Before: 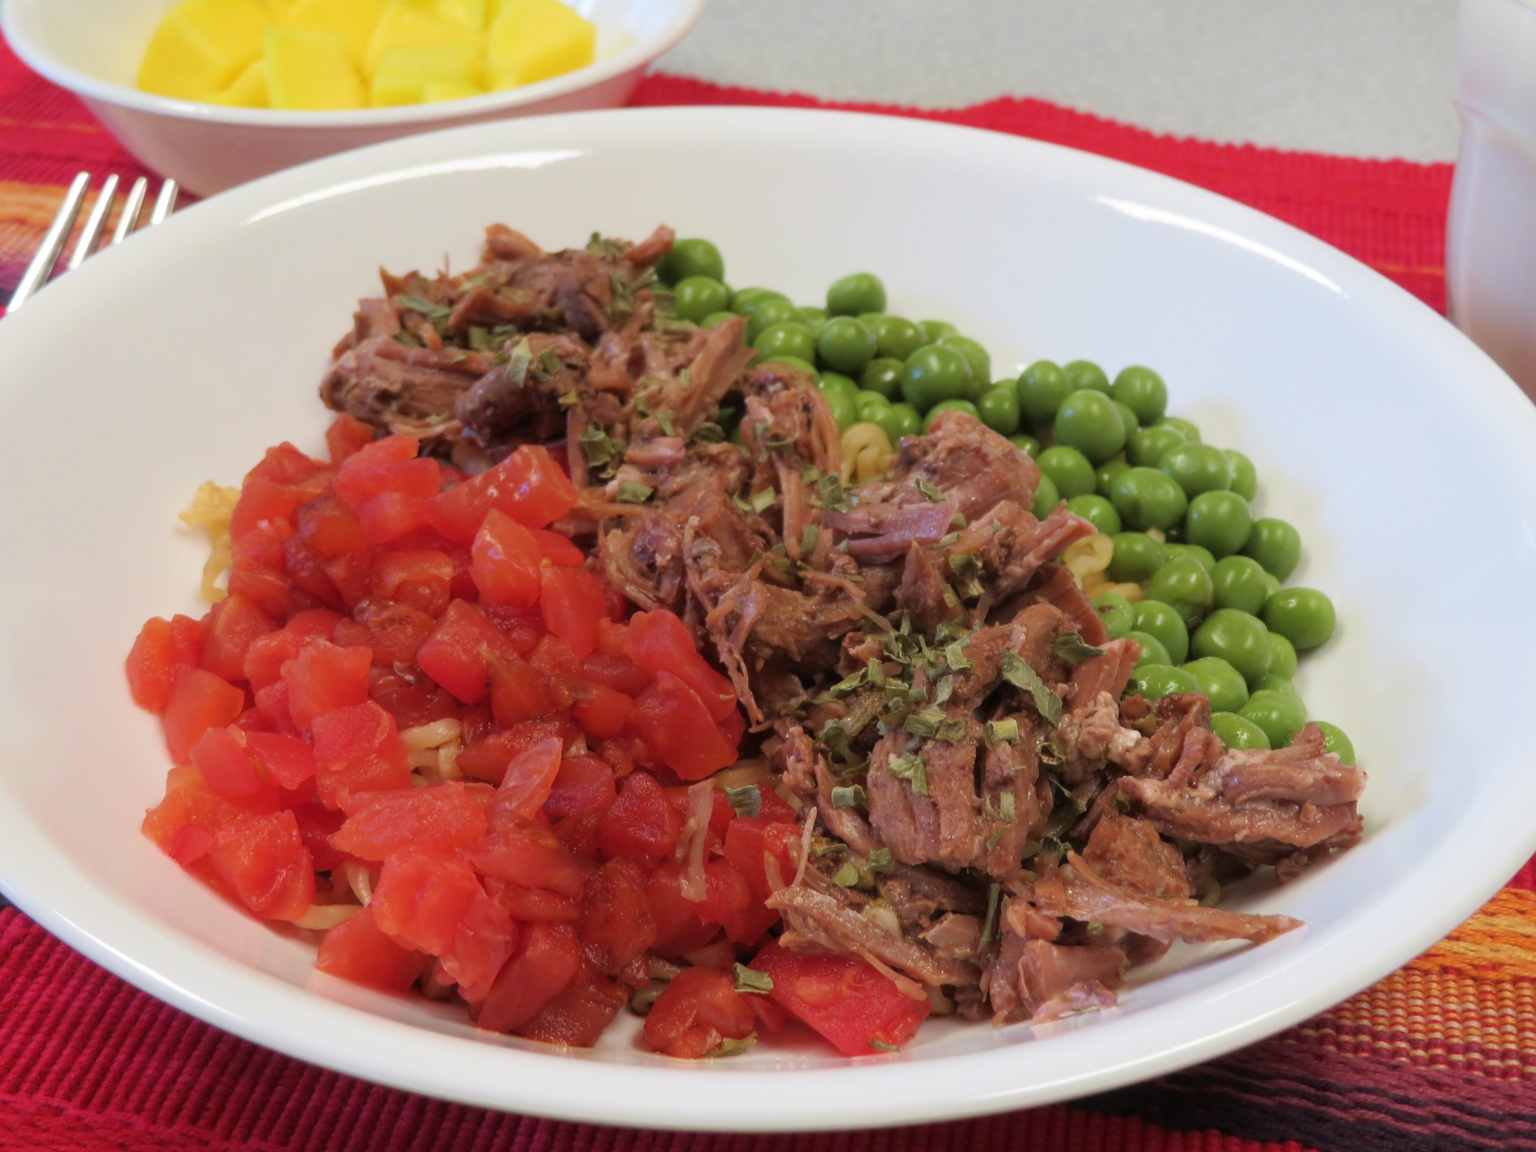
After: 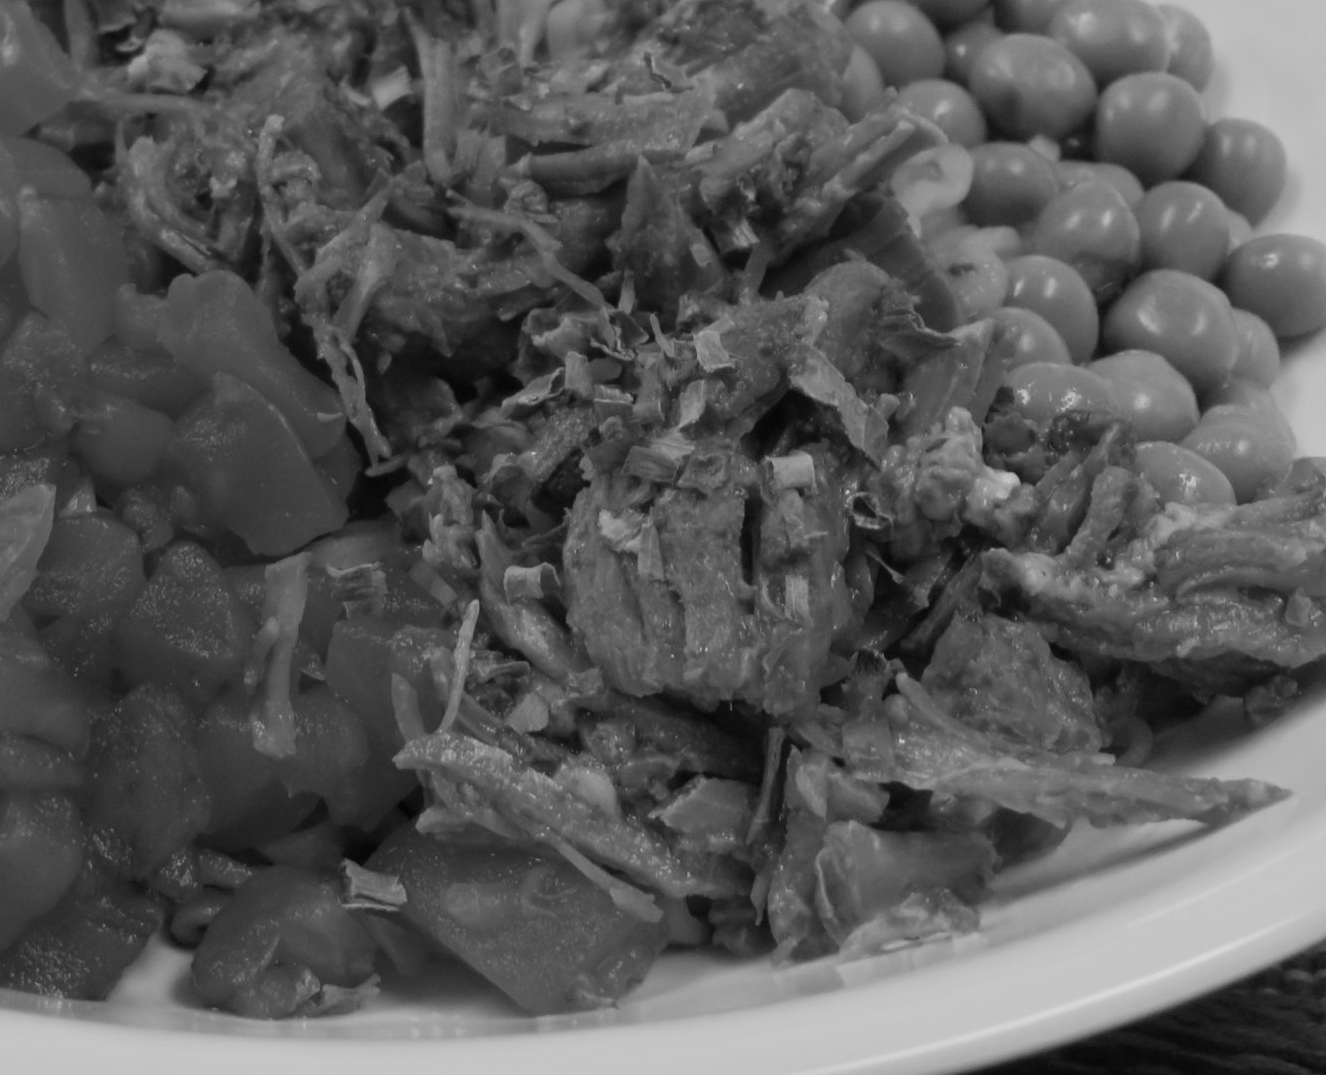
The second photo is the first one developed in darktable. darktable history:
monochrome: a 30.25, b 92.03
crop: left 34.479%, top 38.822%, right 13.718%, bottom 5.172%
white balance: red 0.766, blue 1.537
